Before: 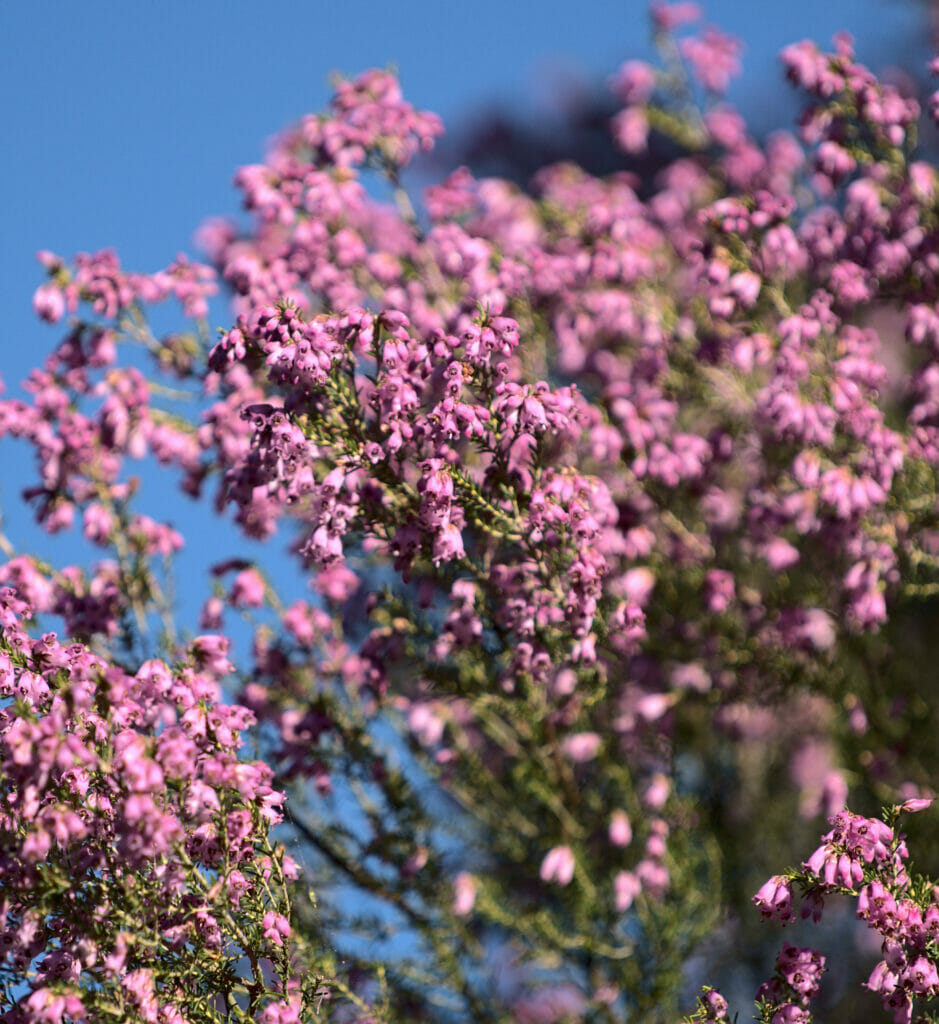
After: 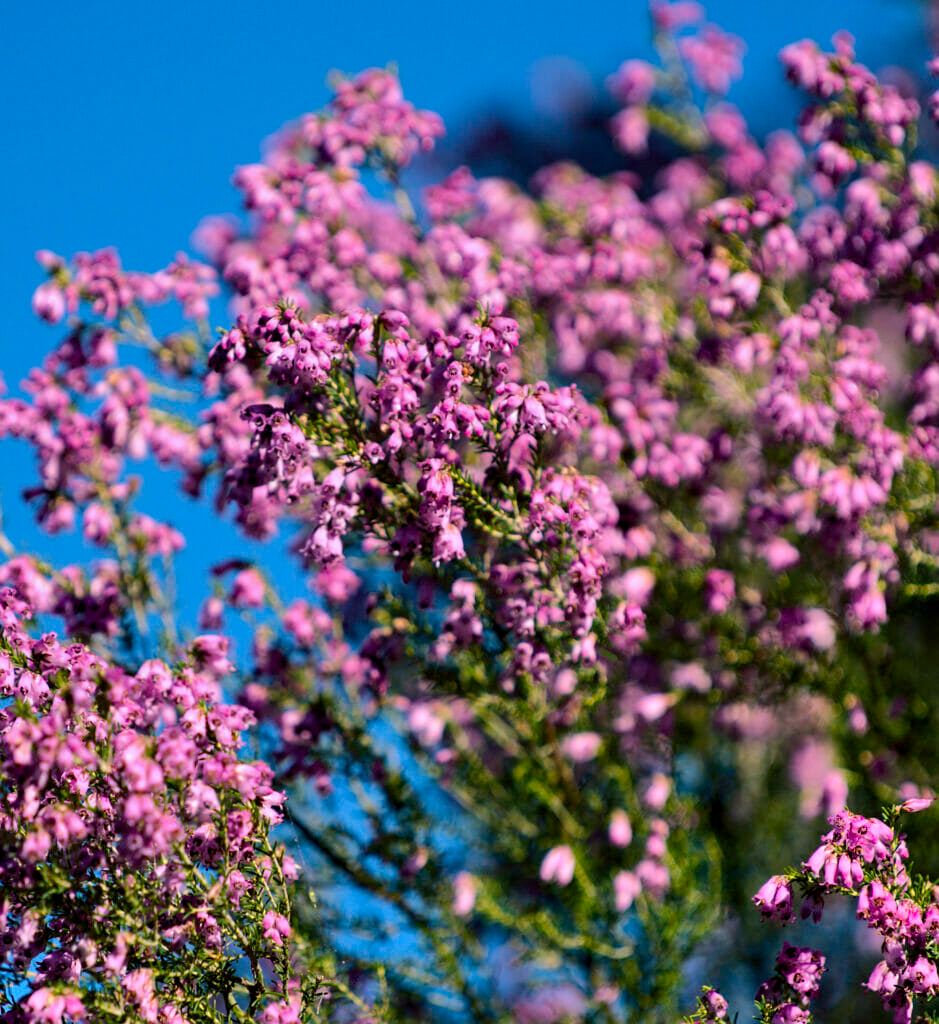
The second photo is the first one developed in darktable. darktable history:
color balance rgb: power › luminance -7.553%, power › chroma 1.121%, power › hue 217.71°, global offset › luminance -0.499%, perceptual saturation grading › global saturation 39.421%, perceptual saturation grading › highlights -25.816%, perceptual saturation grading › mid-tones 34.84%, perceptual saturation grading › shadows 35.981%
shadows and highlights: low approximation 0.01, soften with gaussian
